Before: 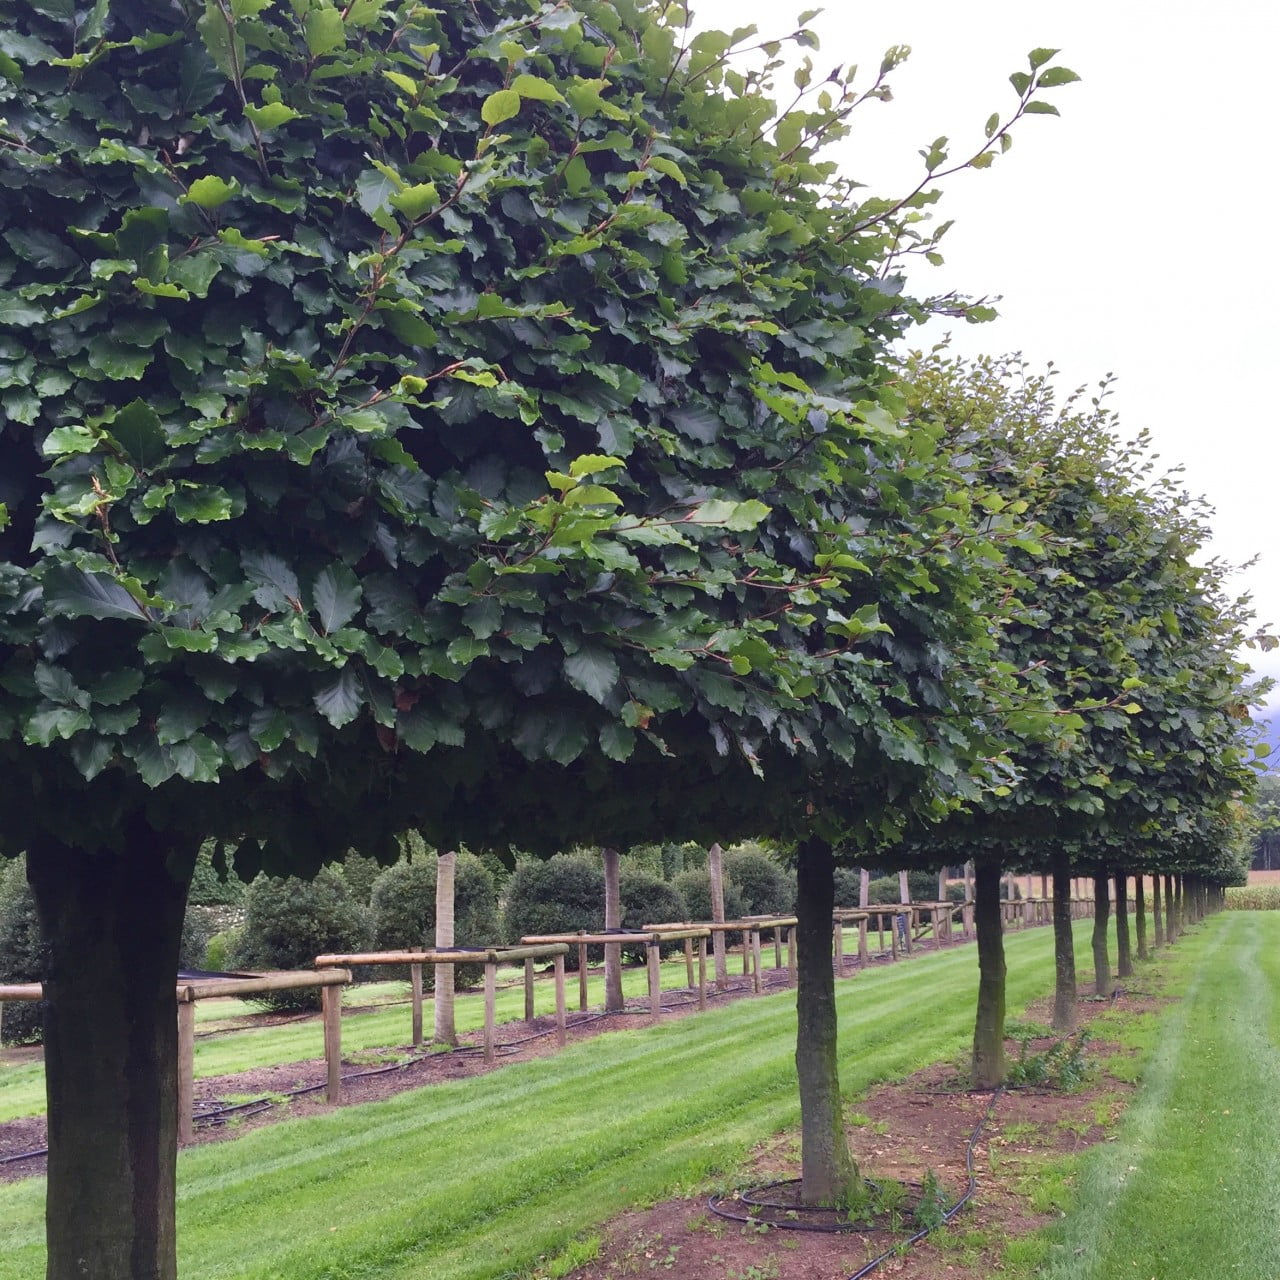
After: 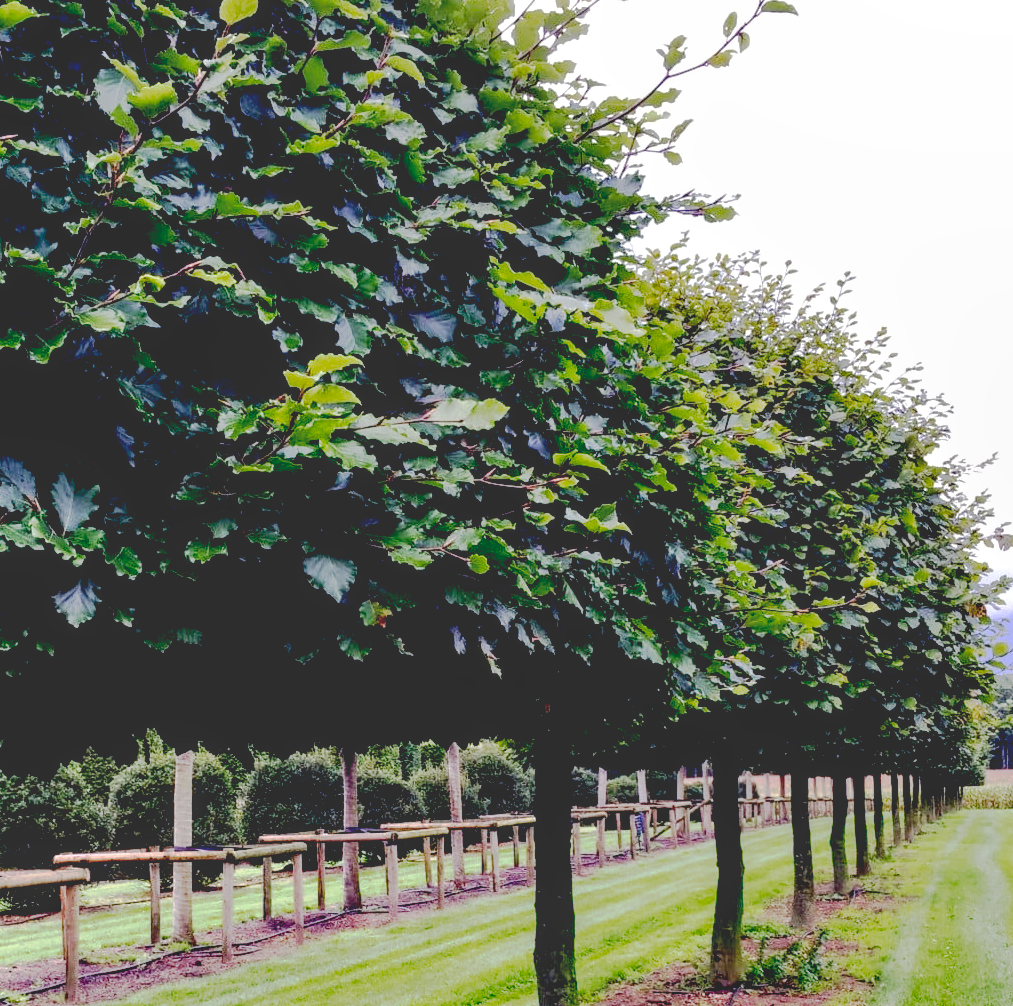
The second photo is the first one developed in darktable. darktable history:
exposure: black level correction 0.014, compensate highlight preservation false
crop and rotate: left 20.485%, top 7.943%, right 0.336%, bottom 13.427%
base curve: curves: ch0 [(0.065, 0.026) (0.236, 0.358) (0.53, 0.546) (0.777, 0.841) (0.924, 0.992)], preserve colors none
local contrast: on, module defaults
